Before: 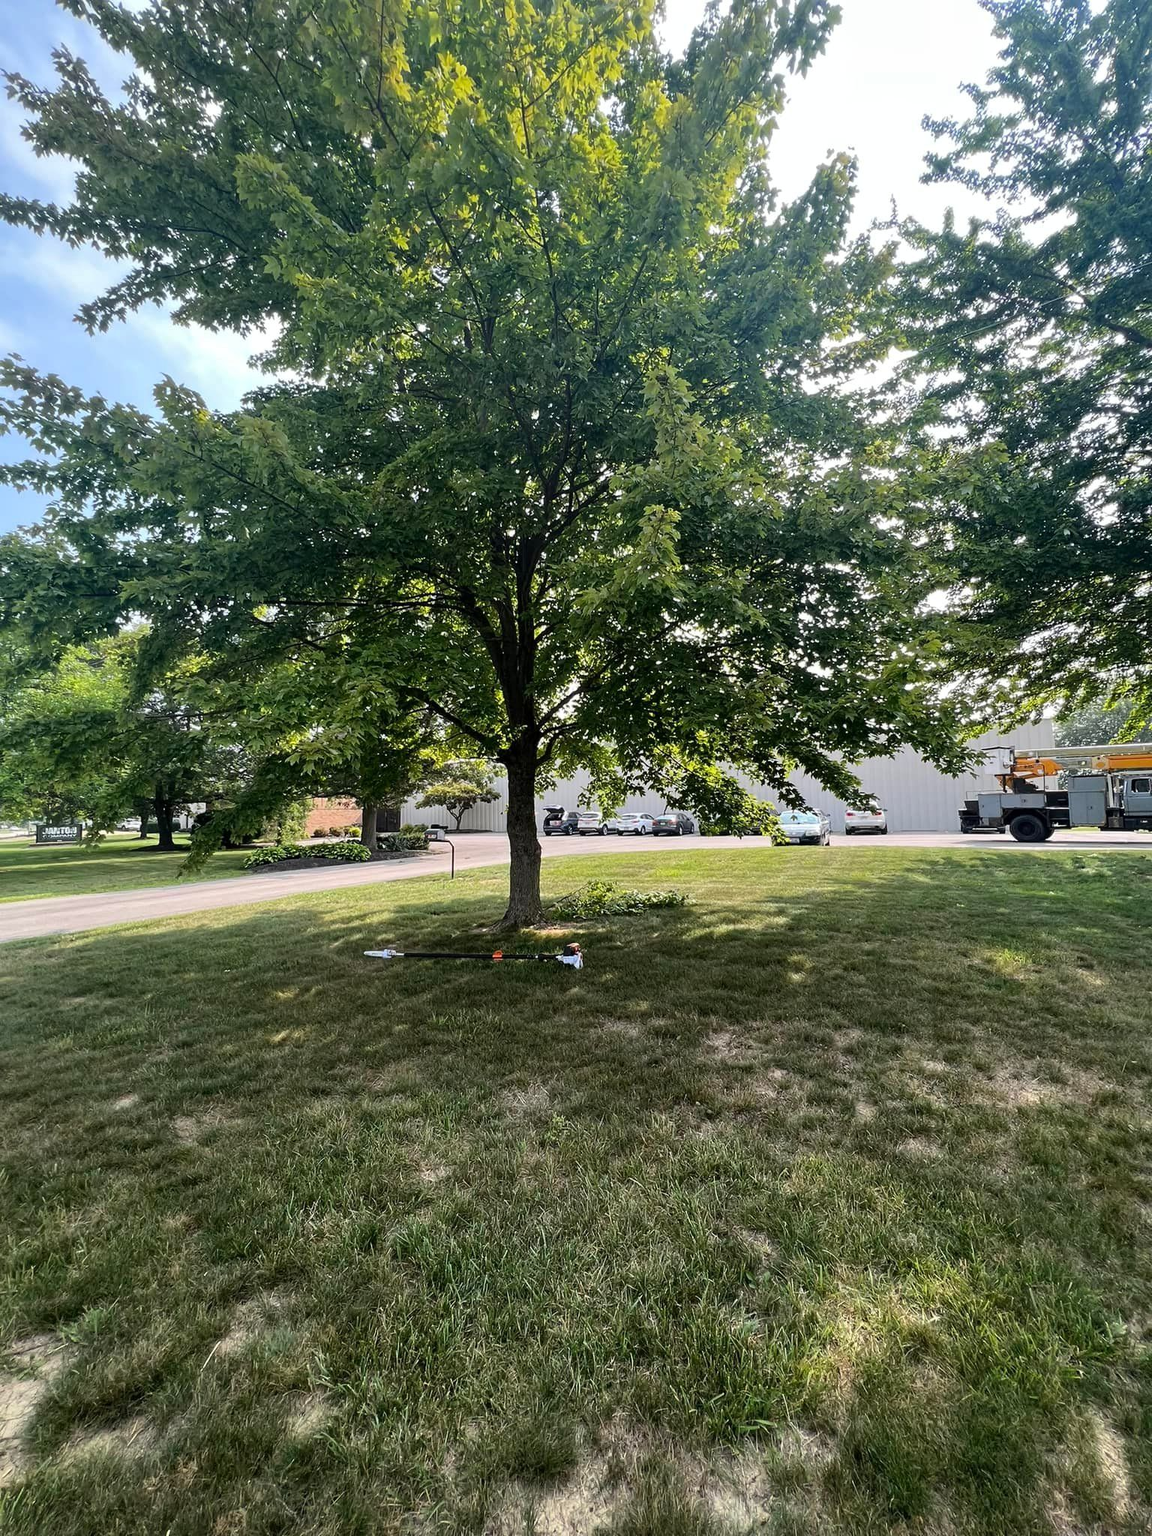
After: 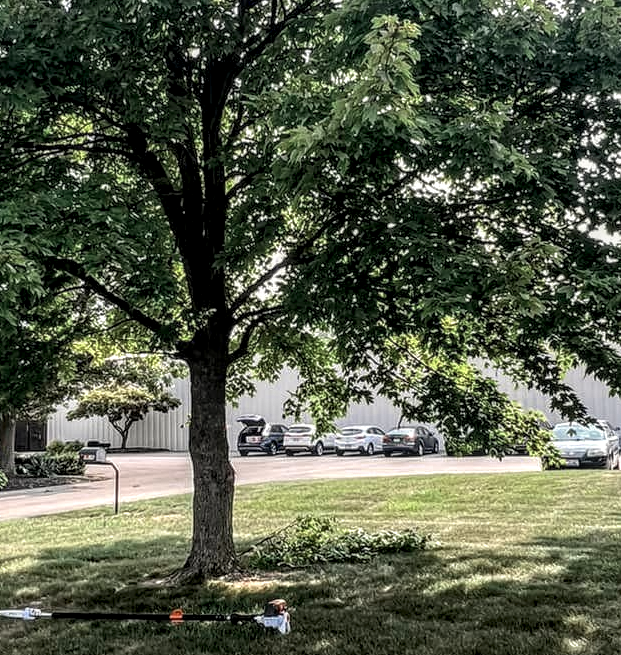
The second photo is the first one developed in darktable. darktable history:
white balance: red 1.009, blue 0.985
crop: left 31.751%, top 32.172%, right 27.8%, bottom 35.83%
color zones: curves: ch0 [(0, 0.5) (0.125, 0.4) (0.25, 0.5) (0.375, 0.4) (0.5, 0.4) (0.625, 0.35) (0.75, 0.35) (0.875, 0.5)]; ch1 [(0, 0.35) (0.125, 0.45) (0.25, 0.35) (0.375, 0.35) (0.5, 0.35) (0.625, 0.35) (0.75, 0.45) (0.875, 0.35)]; ch2 [(0, 0.6) (0.125, 0.5) (0.25, 0.5) (0.375, 0.6) (0.5, 0.6) (0.625, 0.5) (0.75, 0.5) (0.875, 0.5)]
local contrast: highlights 0%, shadows 0%, detail 182%
